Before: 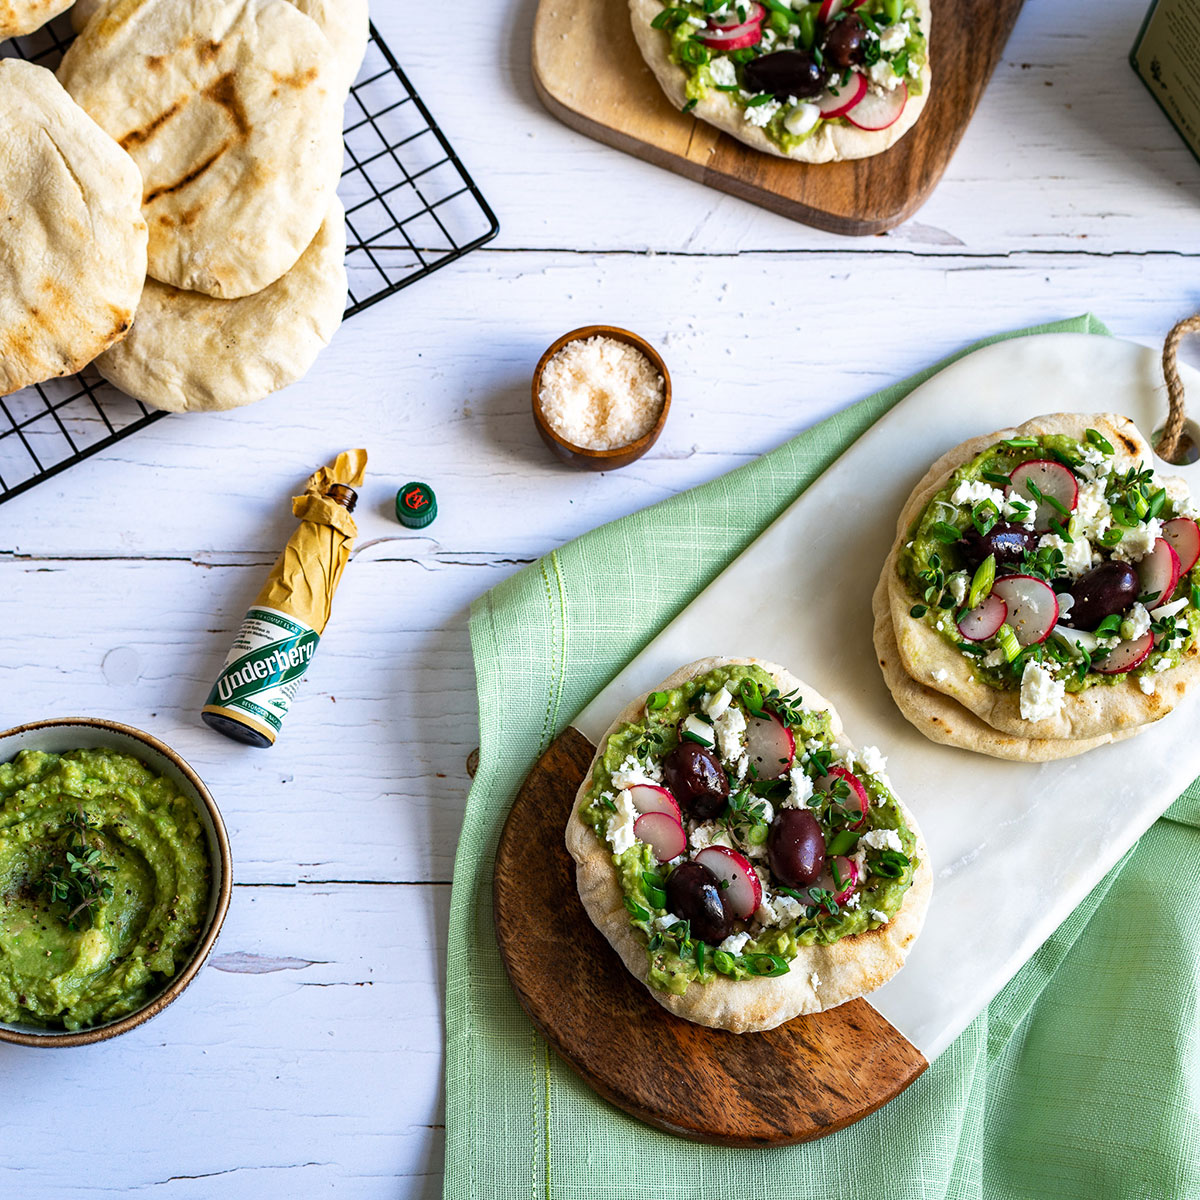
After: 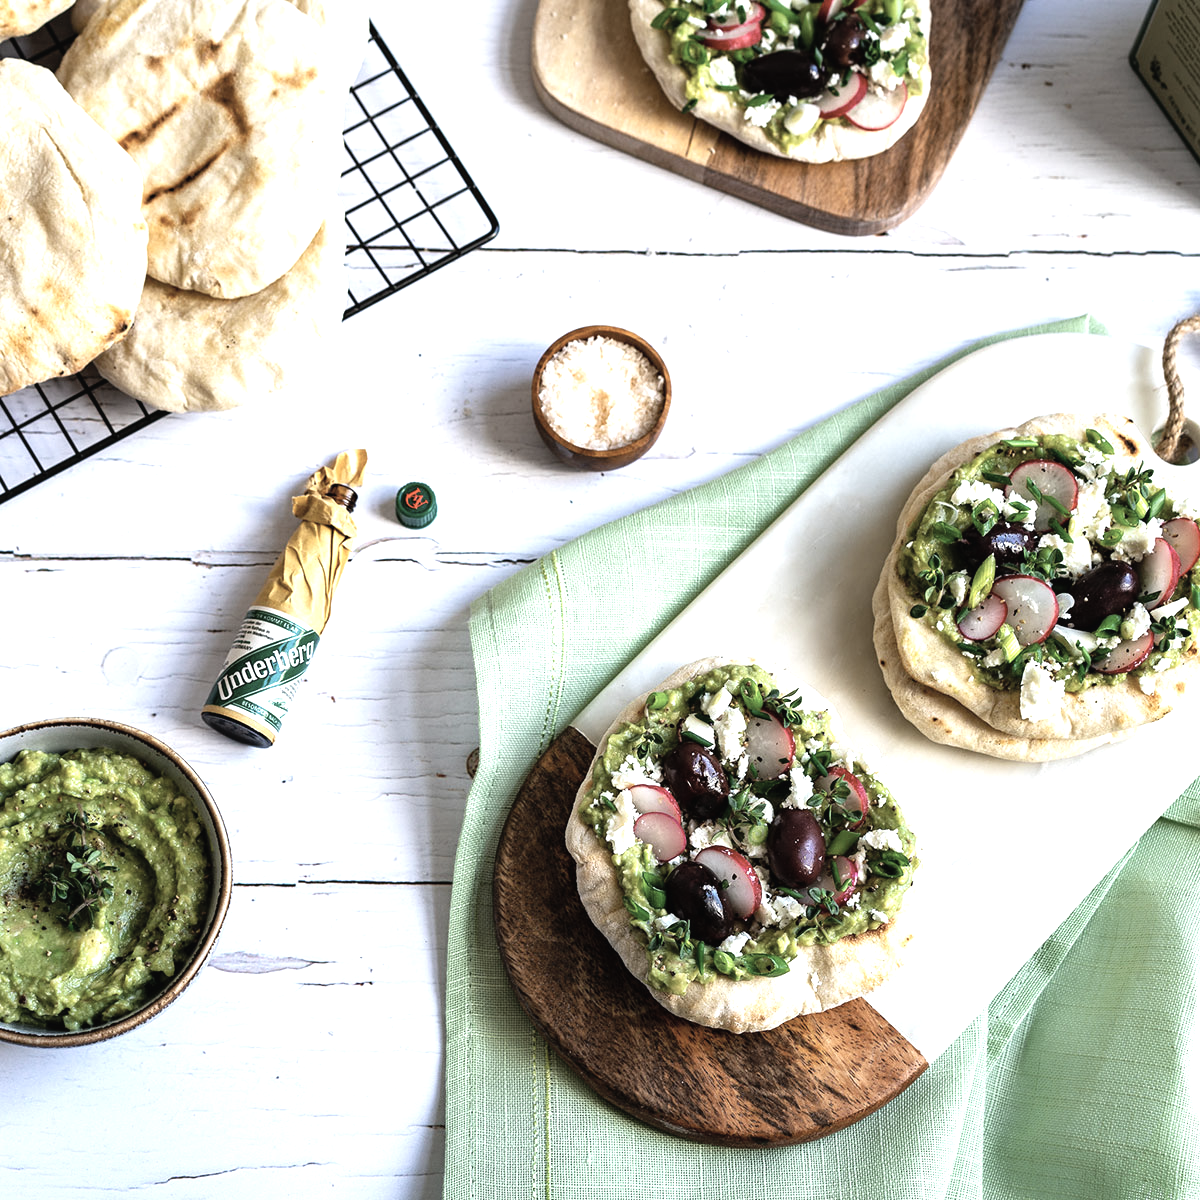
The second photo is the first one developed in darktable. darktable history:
tone equalizer: -8 EV -0.78 EV, -7 EV -0.732 EV, -6 EV -0.566 EV, -5 EV -0.415 EV, -3 EV 0.402 EV, -2 EV 0.6 EV, -1 EV 0.696 EV, +0 EV 0.756 EV
local contrast: mode bilateral grid, contrast 100, coarseness 99, detail 109%, midtone range 0.2
contrast brightness saturation: contrast -0.05, saturation -0.411
